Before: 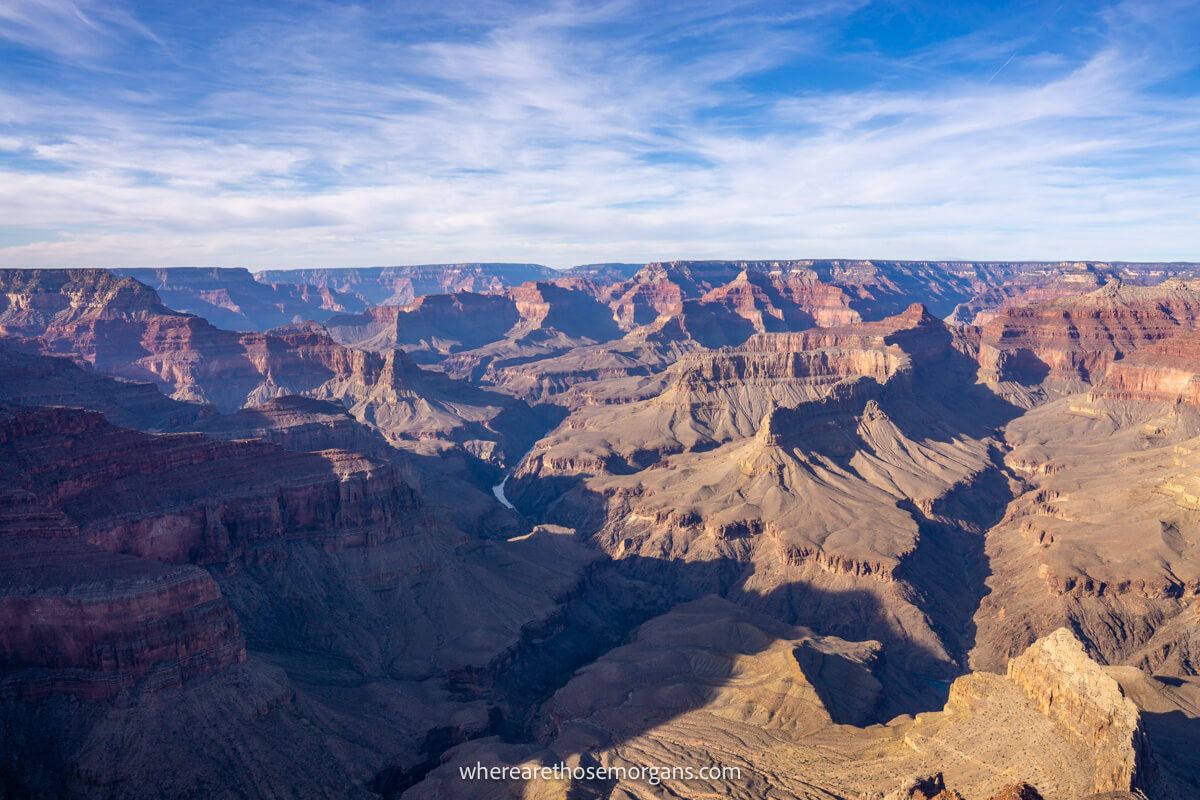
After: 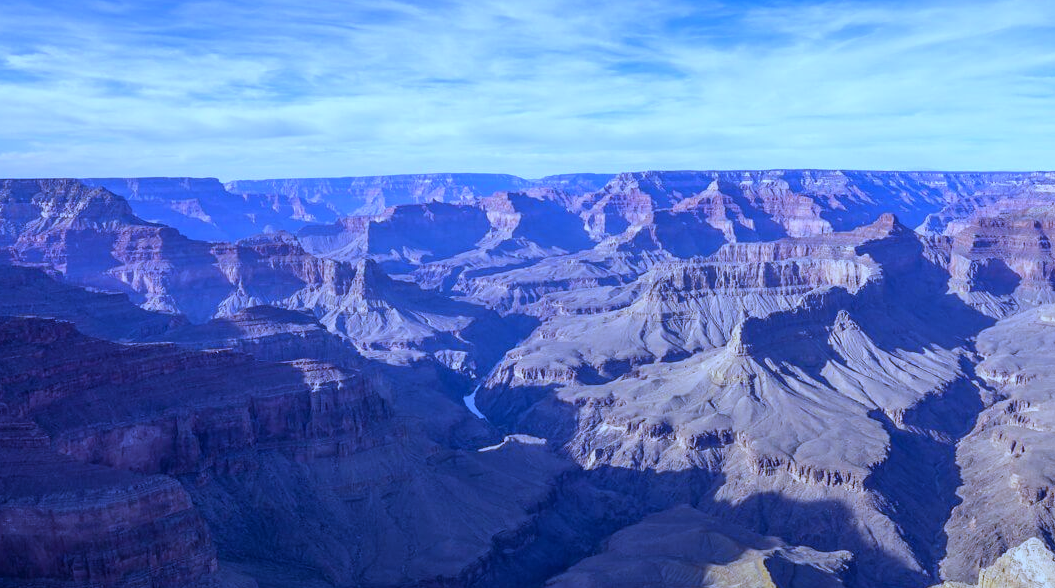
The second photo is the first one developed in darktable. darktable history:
crop and rotate: left 2.425%, top 11.305%, right 9.6%, bottom 15.08%
white balance: red 0.766, blue 1.537
